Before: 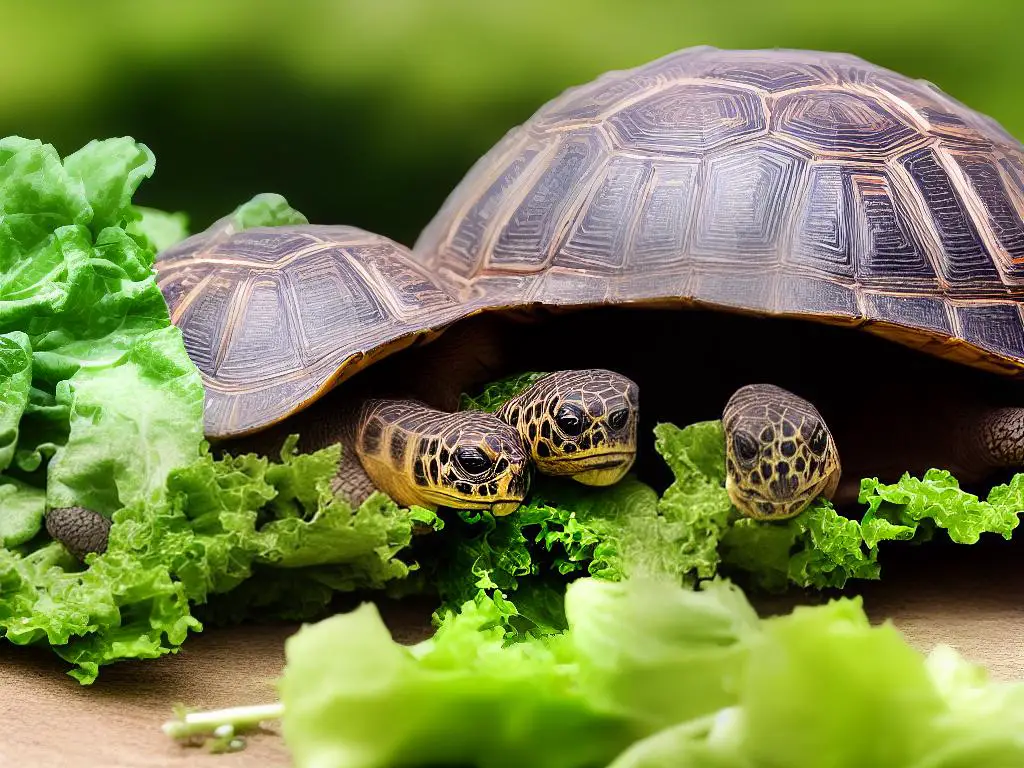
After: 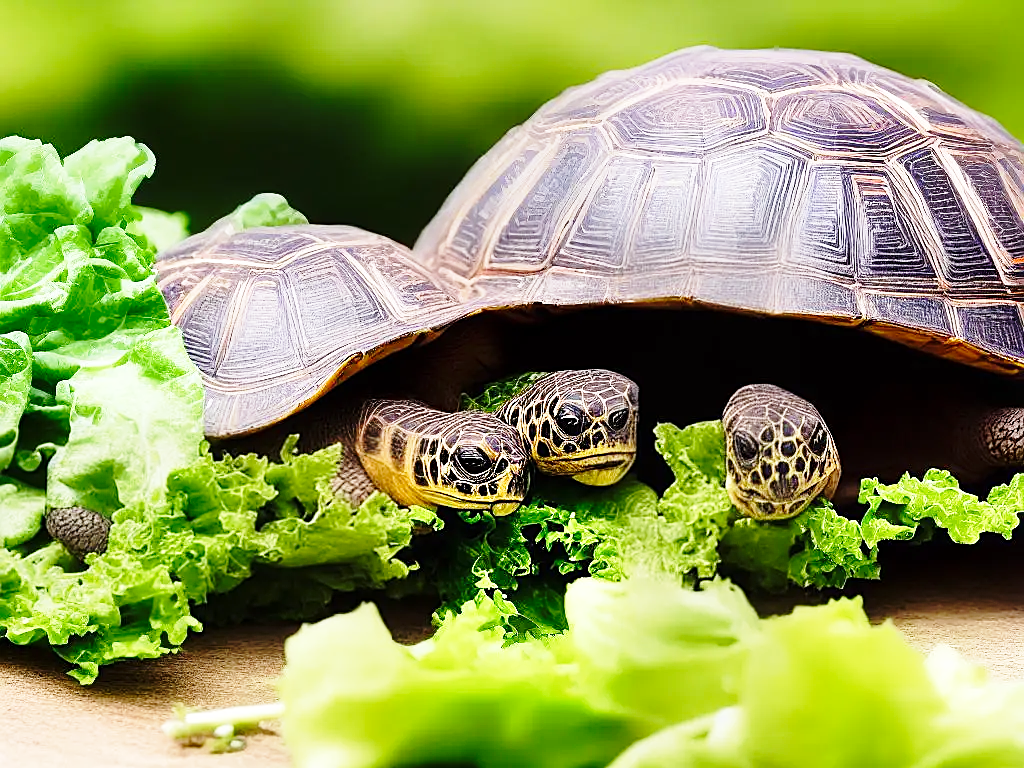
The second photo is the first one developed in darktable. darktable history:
sharpen: on, module defaults
base curve: curves: ch0 [(0, 0) (0.028, 0.03) (0.121, 0.232) (0.46, 0.748) (0.859, 0.968) (1, 1)], preserve colors none
